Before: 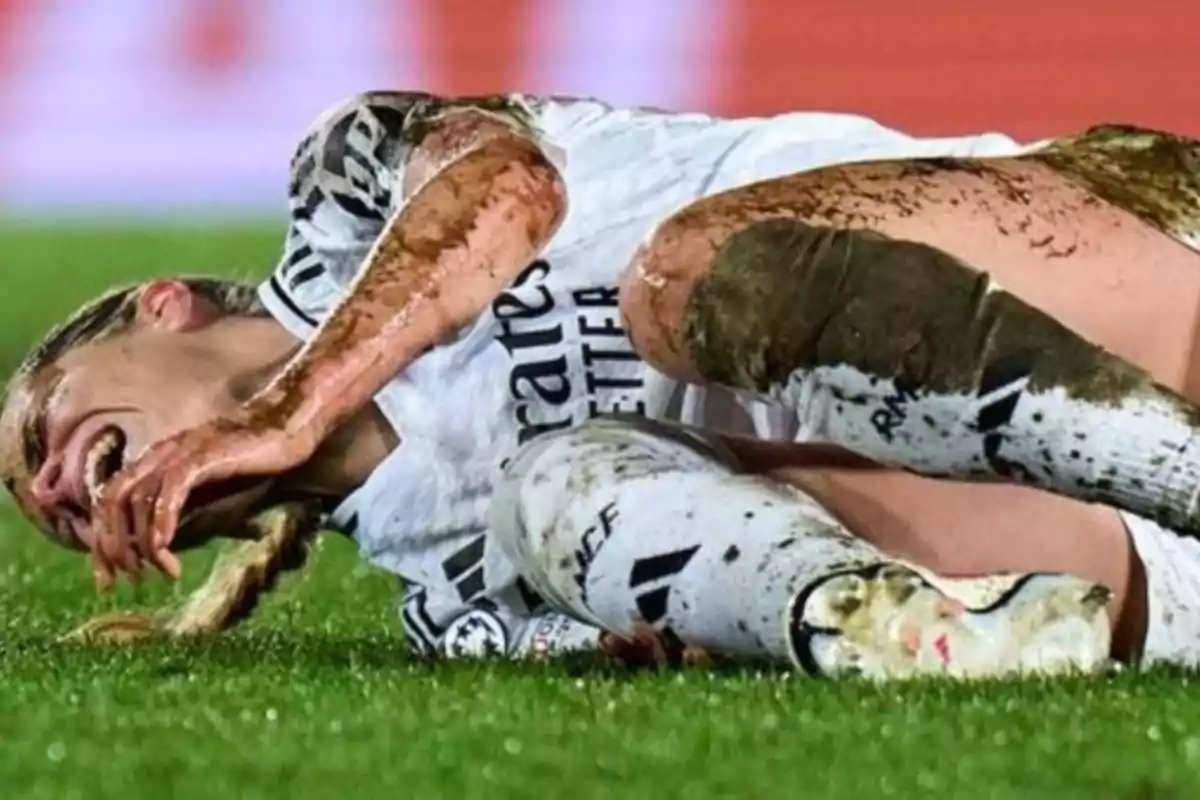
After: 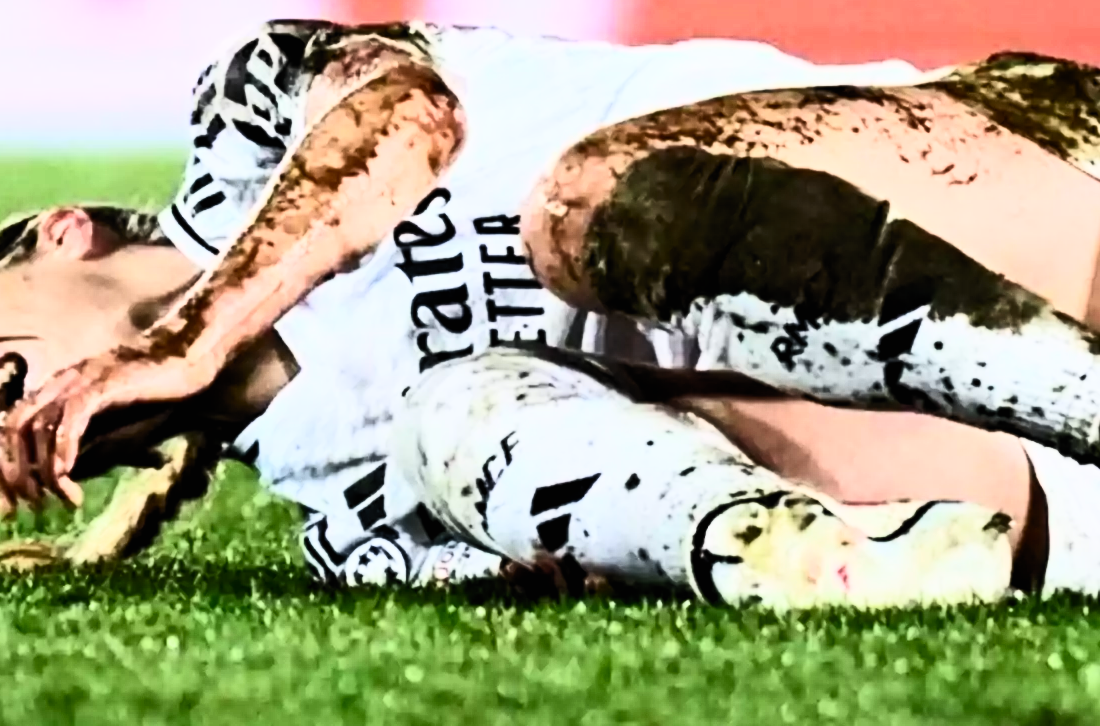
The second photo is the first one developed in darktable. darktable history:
filmic rgb: black relative exposure -5 EV, hardness 2.88, contrast 1.3, highlights saturation mix -10%
crop and rotate: left 8.262%, top 9.226%
color balance: contrast fulcrum 17.78%
contrast brightness saturation: contrast 0.62, brightness 0.34, saturation 0.14
